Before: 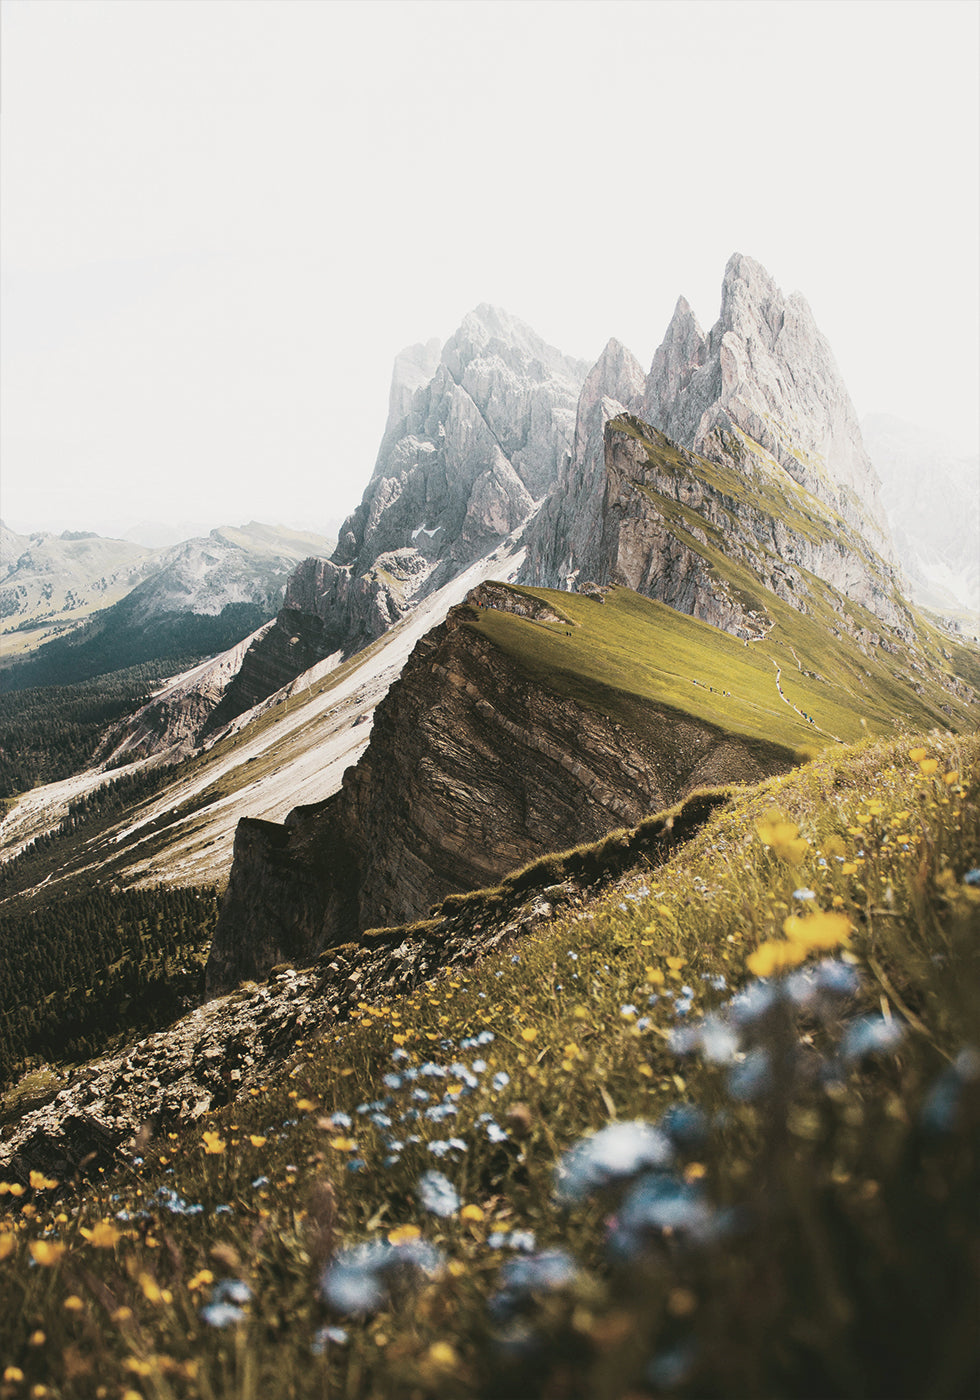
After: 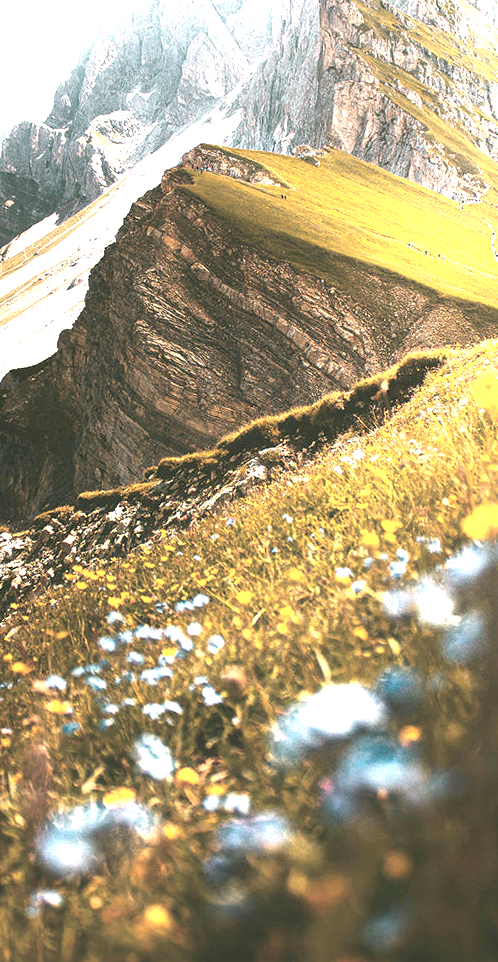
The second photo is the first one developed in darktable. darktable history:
tone equalizer: edges refinement/feathering 500, mask exposure compensation -1.57 EV, preserve details no
crop and rotate: left 29.28%, top 31.259%, right 19.836%
contrast equalizer: octaves 7, y [[0.5, 0.488, 0.462, 0.461, 0.491, 0.5], [0.5 ×6], [0.5 ×6], [0 ×6], [0 ×6]]
exposure: black level correction 0, exposure 1.591 EV, compensate highlight preservation false
color zones: curves: ch1 [(0.239, 0.552) (0.75, 0.5)]; ch2 [(0.25, 0.462) (0.749, 0.457)]
